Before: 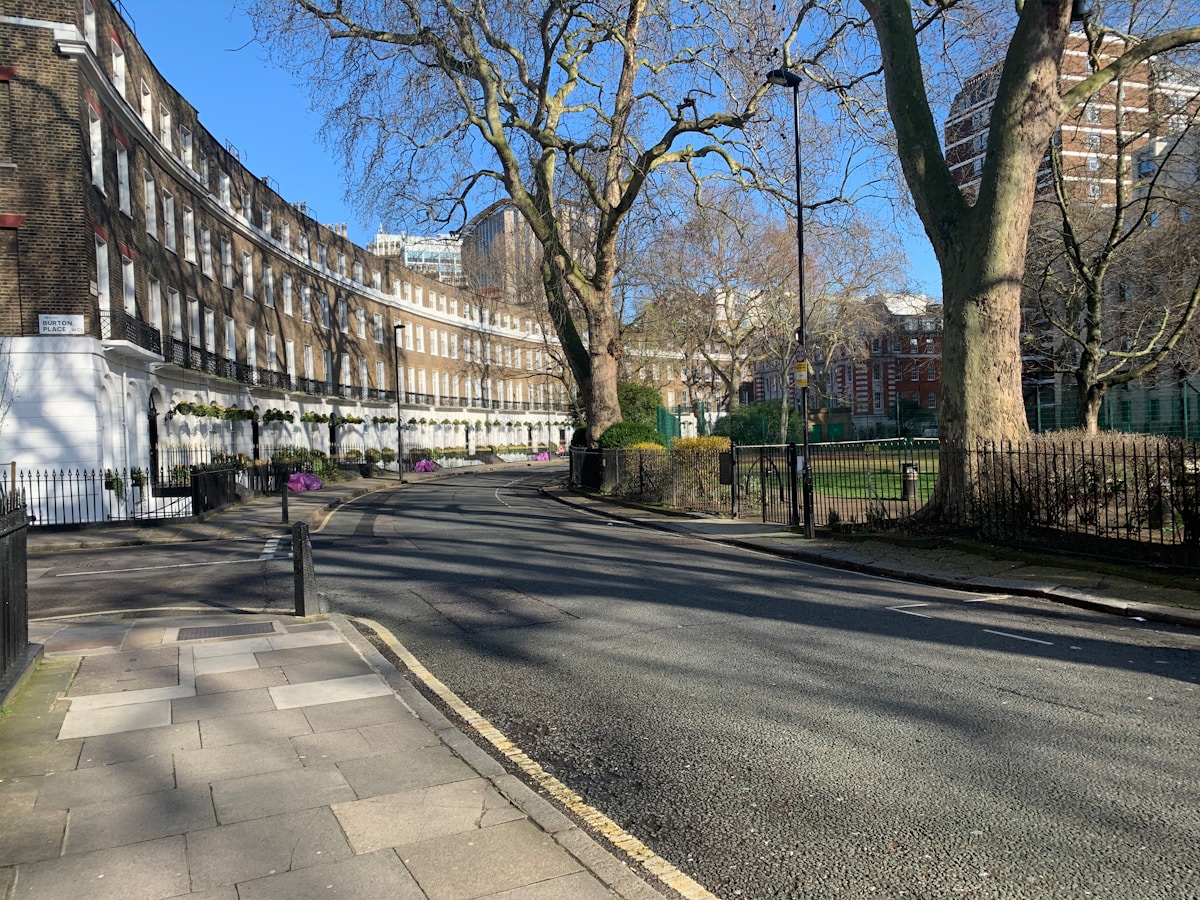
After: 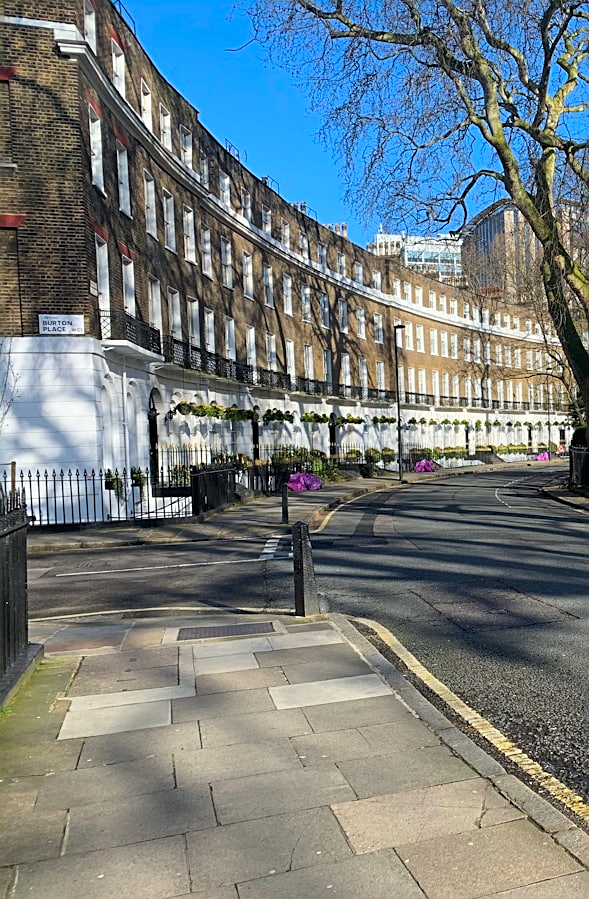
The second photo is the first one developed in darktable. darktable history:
white balance: red 0.982, blue 1.018
sharpen: on, module defaults
color balance rgb: perceptual saturation grading › global saturation 30%, global vibrance 10%
crop and rotate: left 0%, top 0%, right 50.845%
